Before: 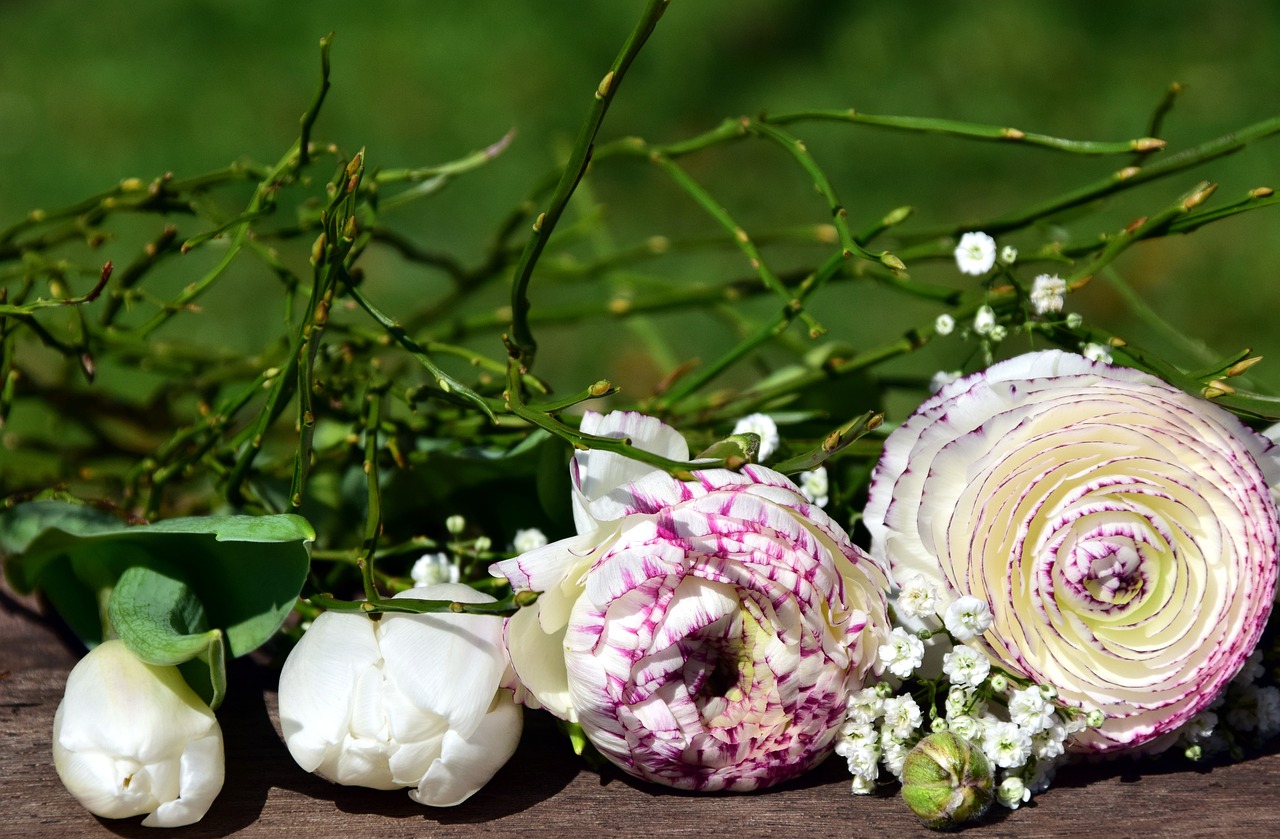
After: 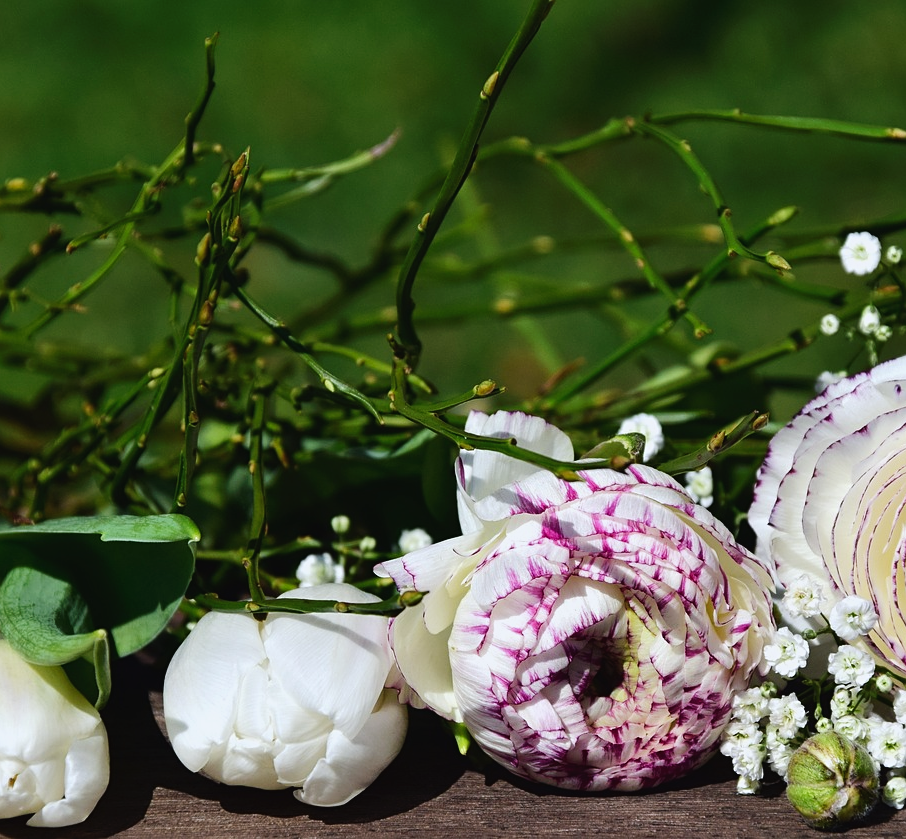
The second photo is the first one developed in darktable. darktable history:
crop and rotate: left 9.061%, right 20.142%
contrast brightness saturation: contrast -0.08, brightness -0.04, saturation -0.11
sharpen: amount 0.2
tone curve: curves: ch0 [(0, 0) (0.003, 0.013) (0.011, 0.016) (0.025, 0.023) (0.044, 0.036) (0.069, 0.051) (0.1, 0.076) (0.136, 0.107) (0.177, 0.145) (0.224, 0.186) (0.277, 0.246) (0.335, 0.311) (0.399, 0.378) (0.468, 0.462) (0.543, 0.548) (0.623, 0.636) (0.709, 0.728) (0.801, 0.816) (0.898, 0.9) (1, 1)], preserve colors none
white balance: red 0.98, blue 1.034
